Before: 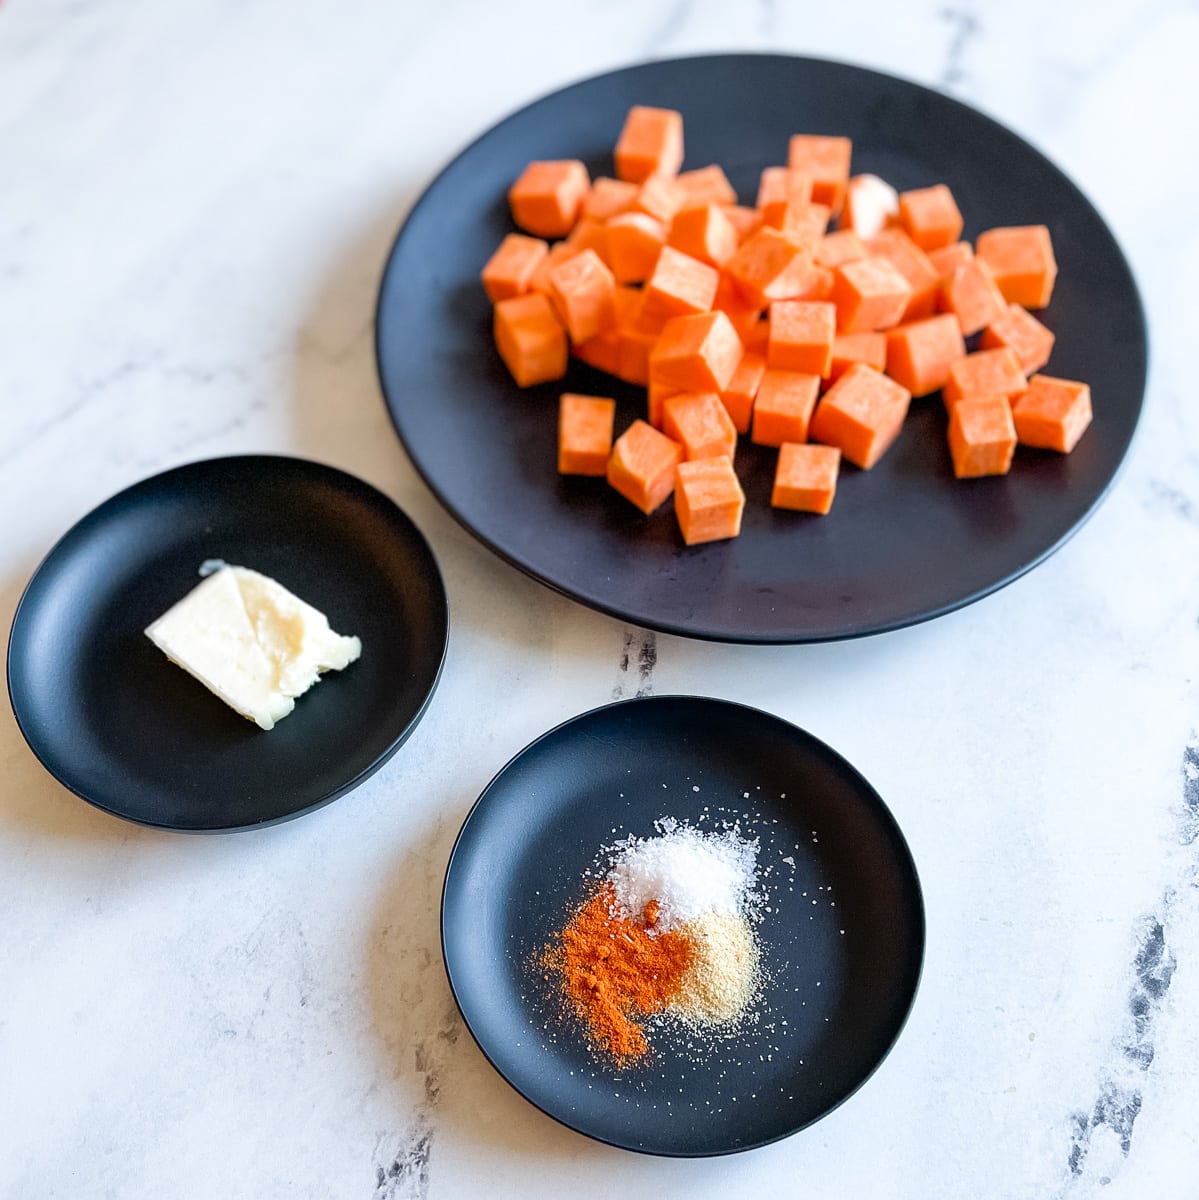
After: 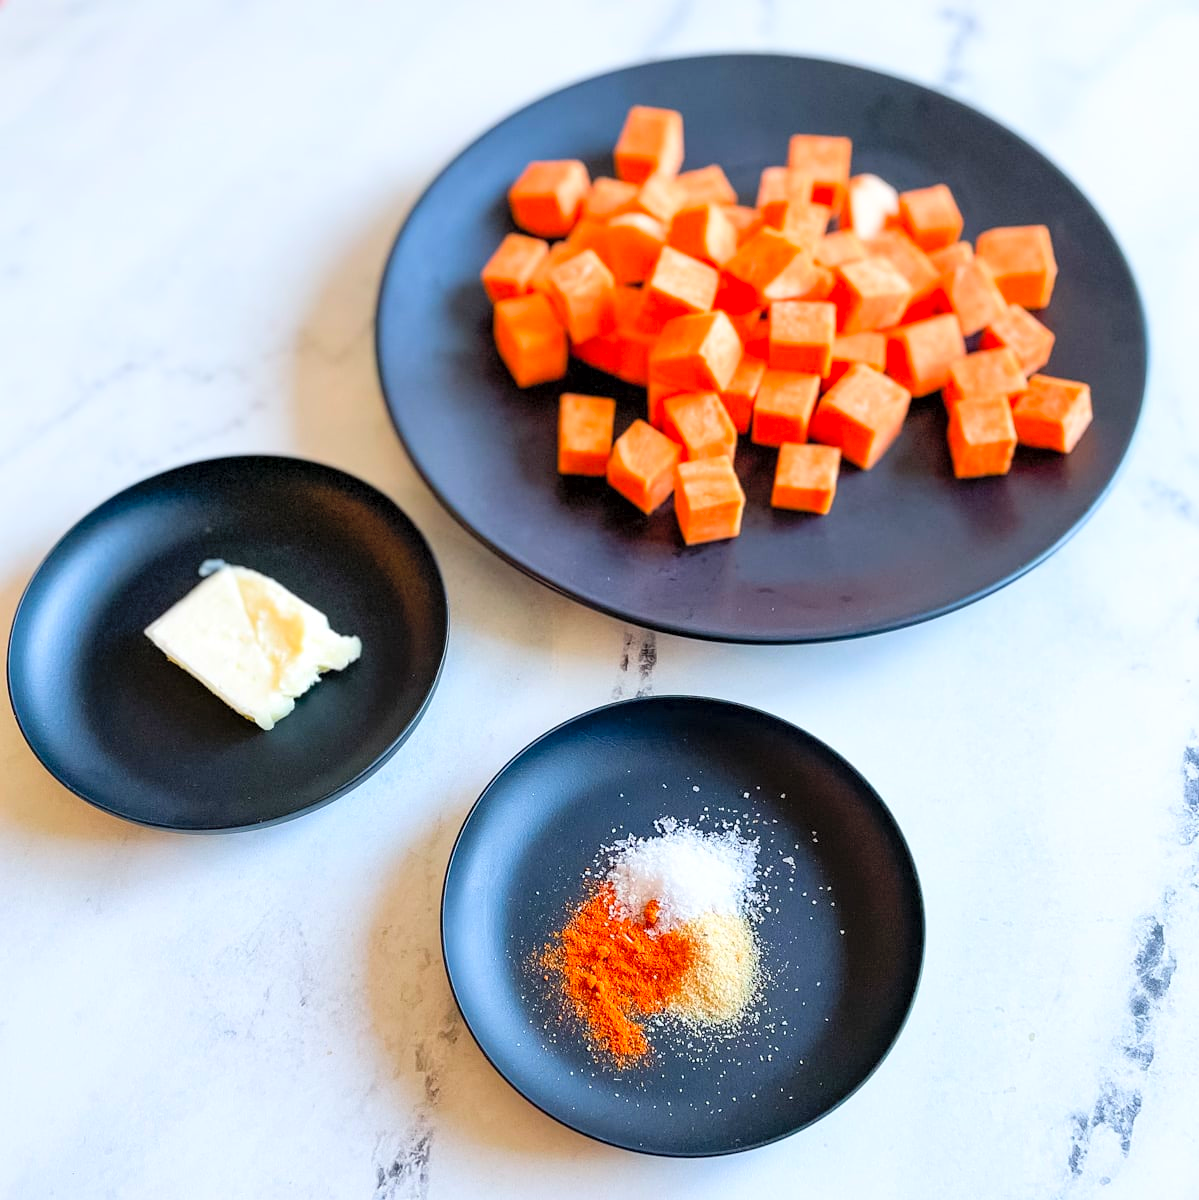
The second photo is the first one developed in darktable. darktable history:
contrast brightness saturation: contrast 0.066, brightness 0.171, saturation 0.398
exposure: black level correction 0.001, exposure 0.016 EV, compensate highlight preservation false
